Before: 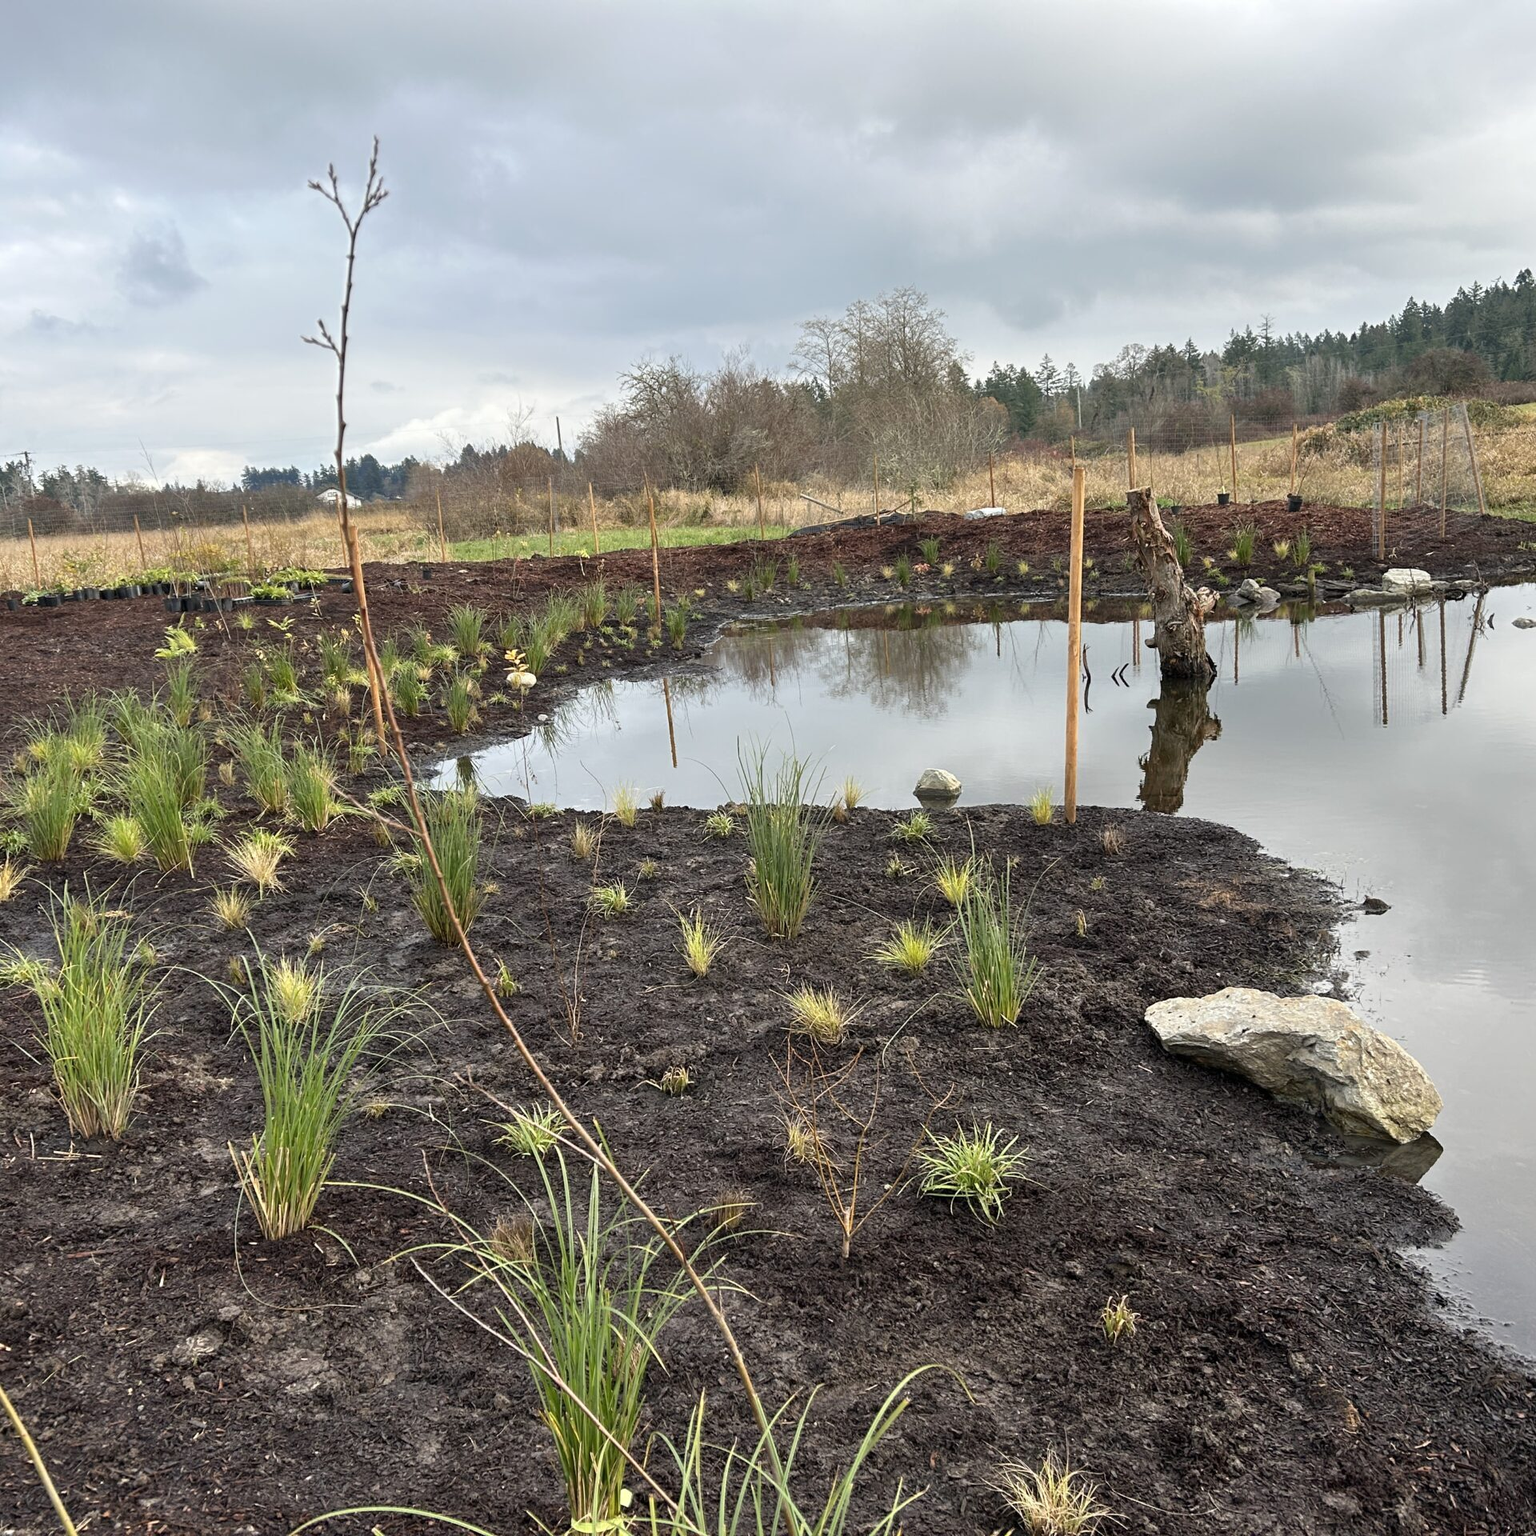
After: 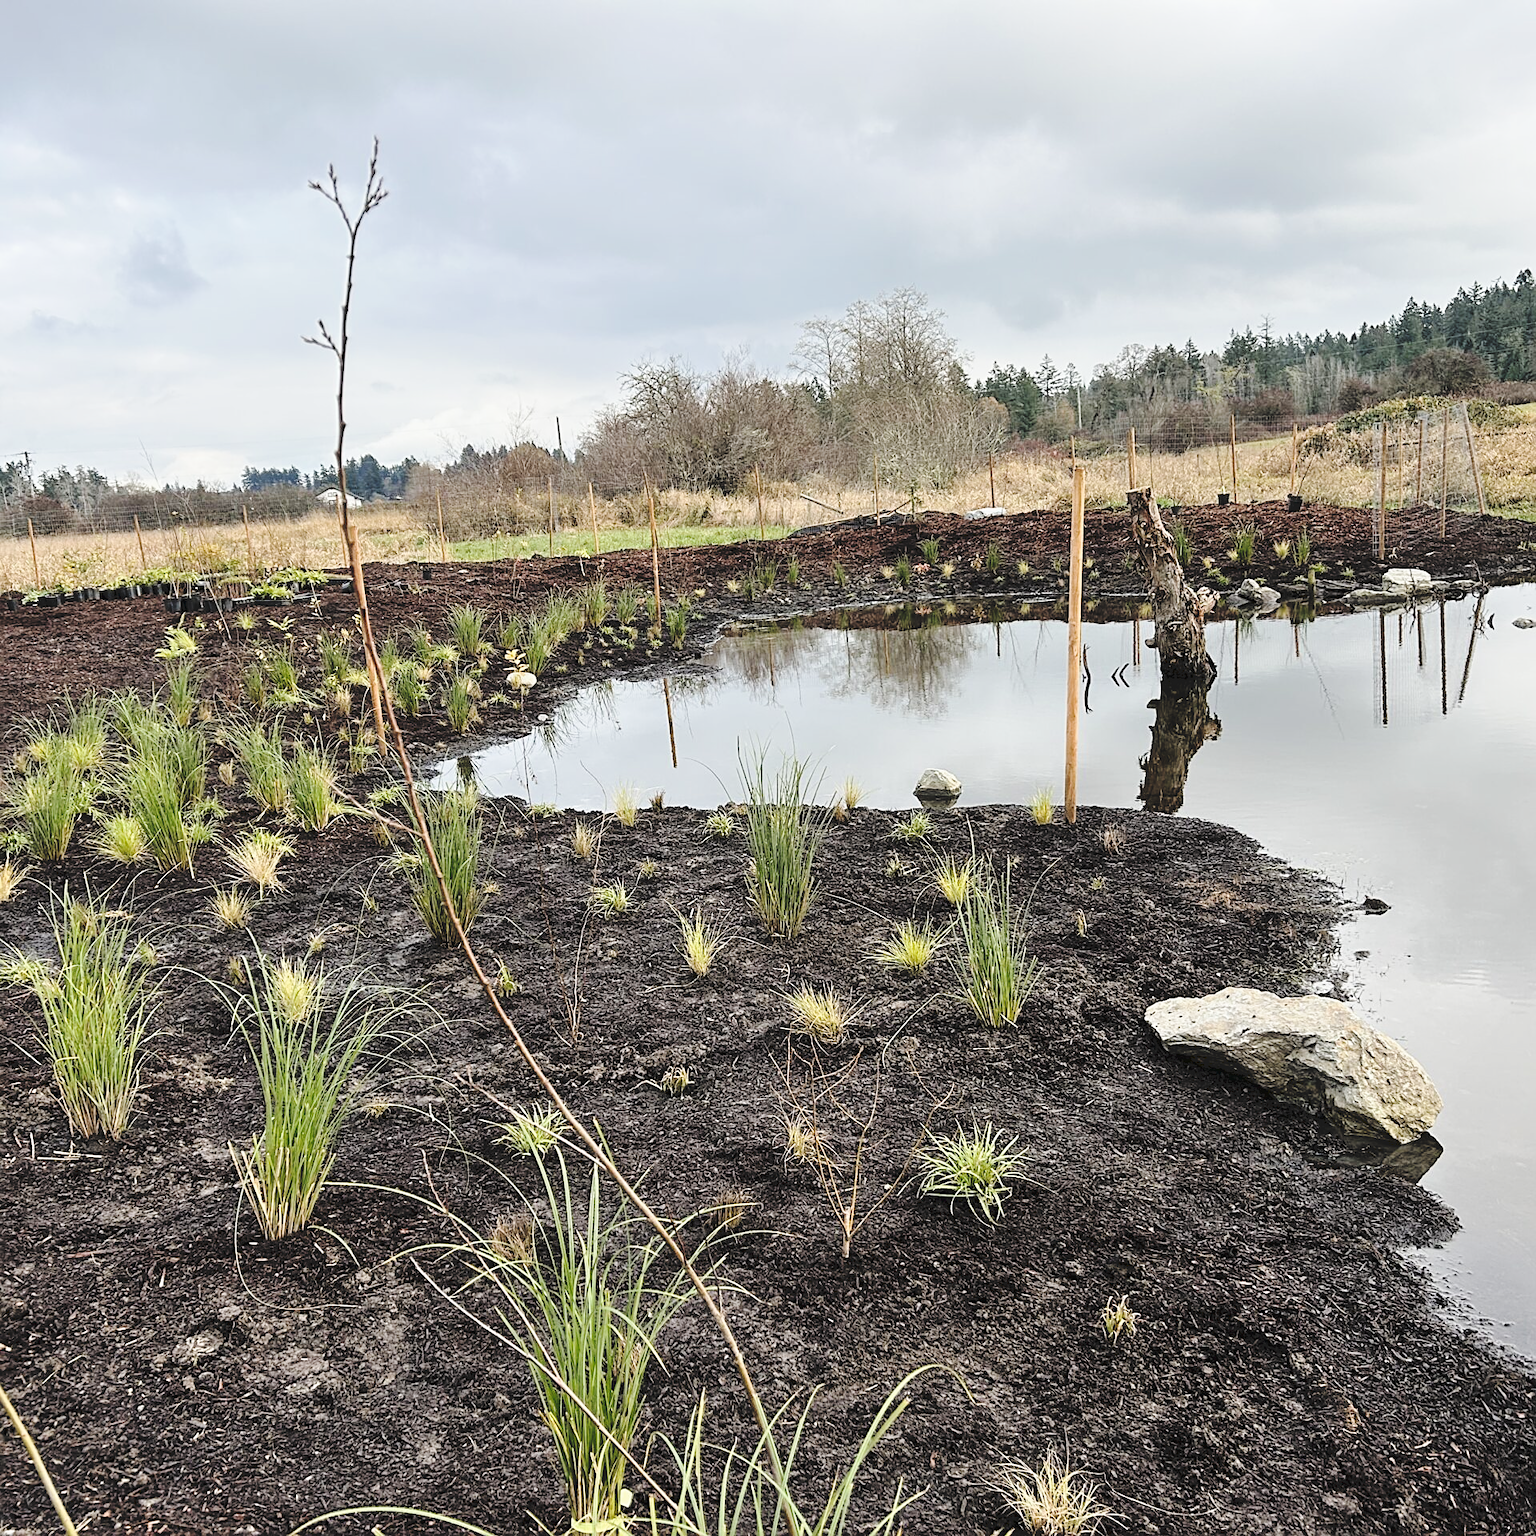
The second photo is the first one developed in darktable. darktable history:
tone curve: curves: ch0 [(0, 0) (0.003, 0.139) (0.011, 0.14) (0.025, 0.138) (0.044, 0.14) (0.069, 0.149) (0.1, 0.161) (0.136, 0.179) (0.177, 0.203) (0.224, 0.245) (0.277, 0.302) (0.335, 0.382) (0.399, 0.461) (0.468, 0.546) (0.543, 0.614) (0.623, 0.687) (0.709, 0.758) (0.801, 0.84) (0.898, 0.912) (1, 1)], preserve colors none
sharpen: on, module defaults
filmic rgb: black relative exposure -7.65 EV, white relative exposure 4.56 EV, hardness 3.61, contrast 1.05
levels: levels [0.055, 0.477, 0.9]
